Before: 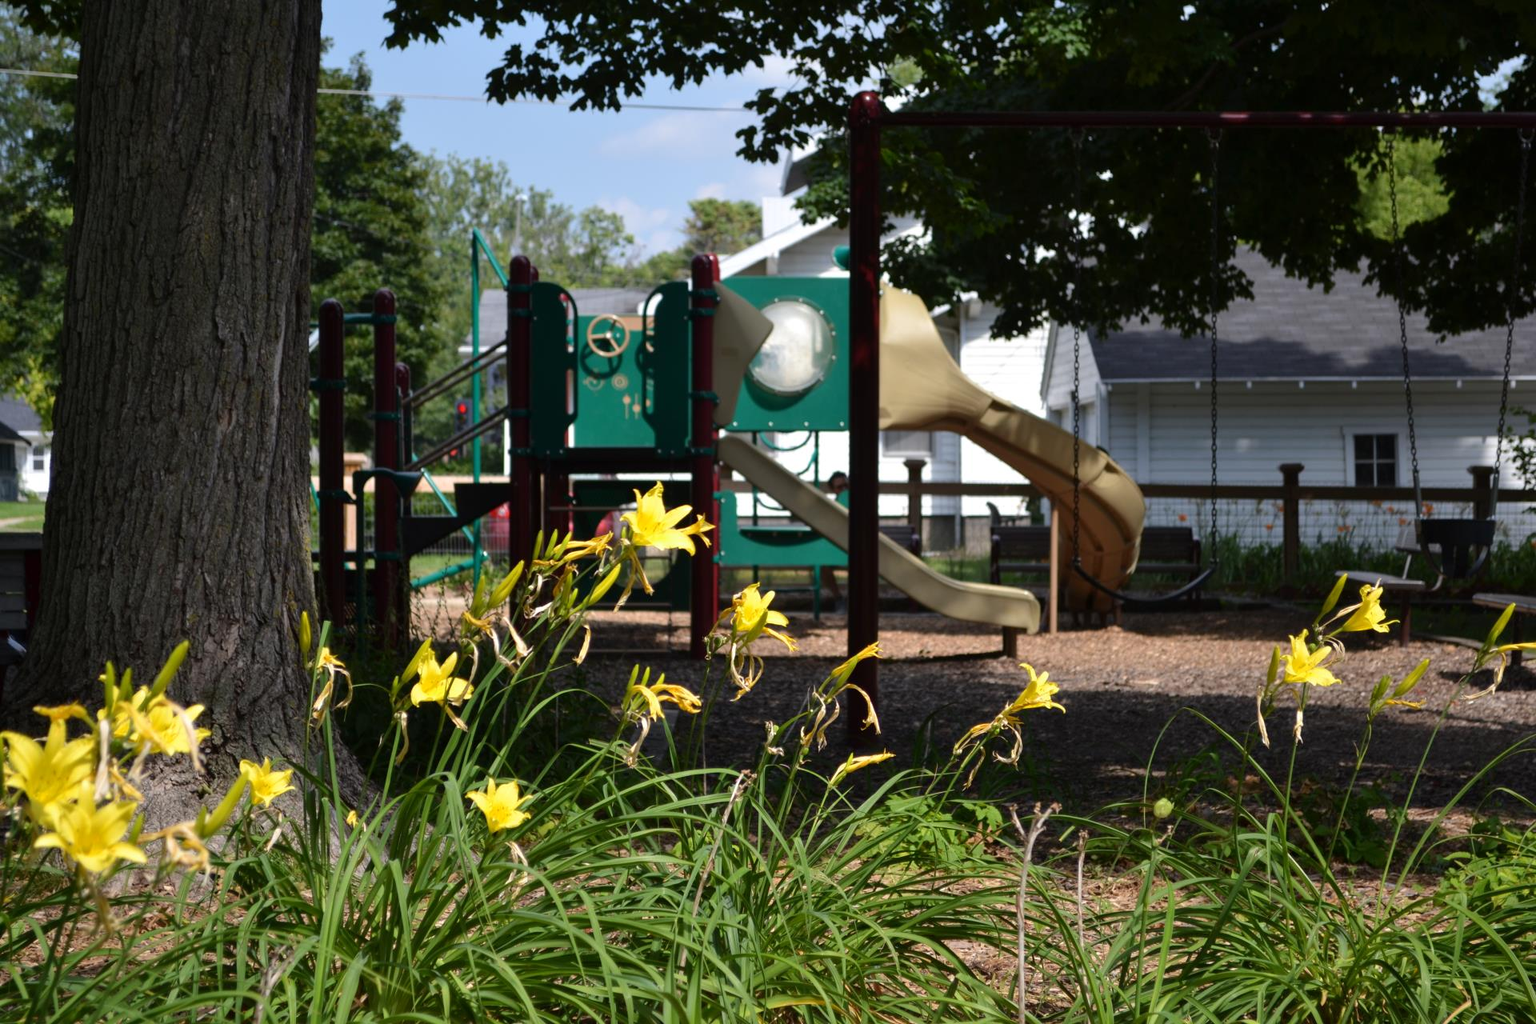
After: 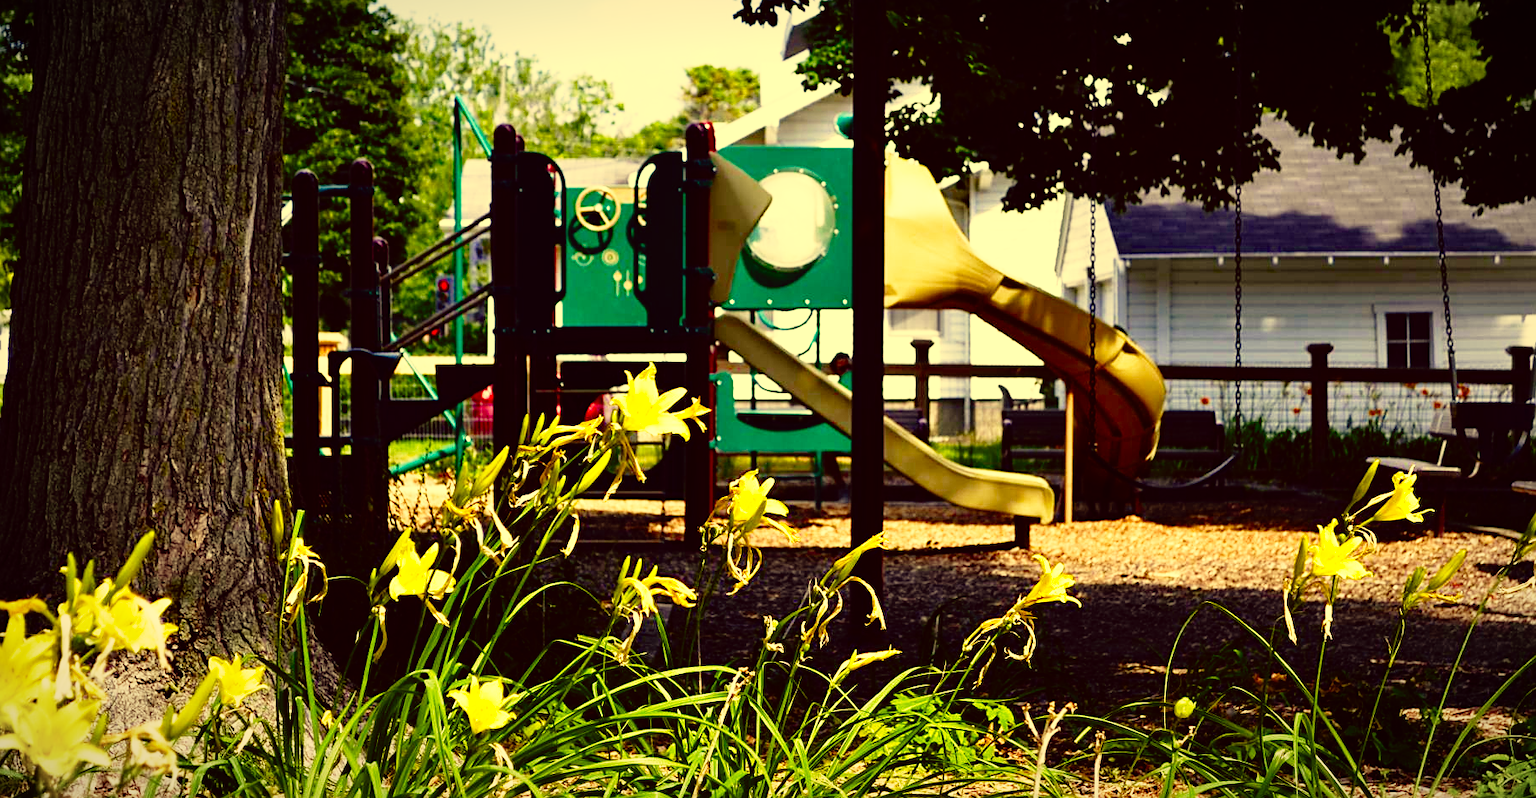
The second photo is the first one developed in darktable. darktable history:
base curve: curves: ch0 [(0, 0) (0.012, 0.01) (0.073, 0.168) (0.31, 0.711) (0.645, 0.957) (1, 1)], preserve colors none
crop and rotate: left 2.801%, top 13.582%, right 2.535%, bottom 12.61%
color correction: highlights a* -0.35, highlights b* 39.6, shadows a* 9.38, shadows b* -0.608
color balance rgb: perceptual saturation grading › global saturation 35.022%, perceptual saturation grading › highlights -29.835%, perceptual saturation grading › shadows 36.017%, global vibrance 9.295%, contrast 14.426%, saturation formula JzAzBz (2021)
sharpen: on, module defaults
vignetting: fall-off start 87.5%, brightness -0.416, saturation -0.298, automatic ratio true
